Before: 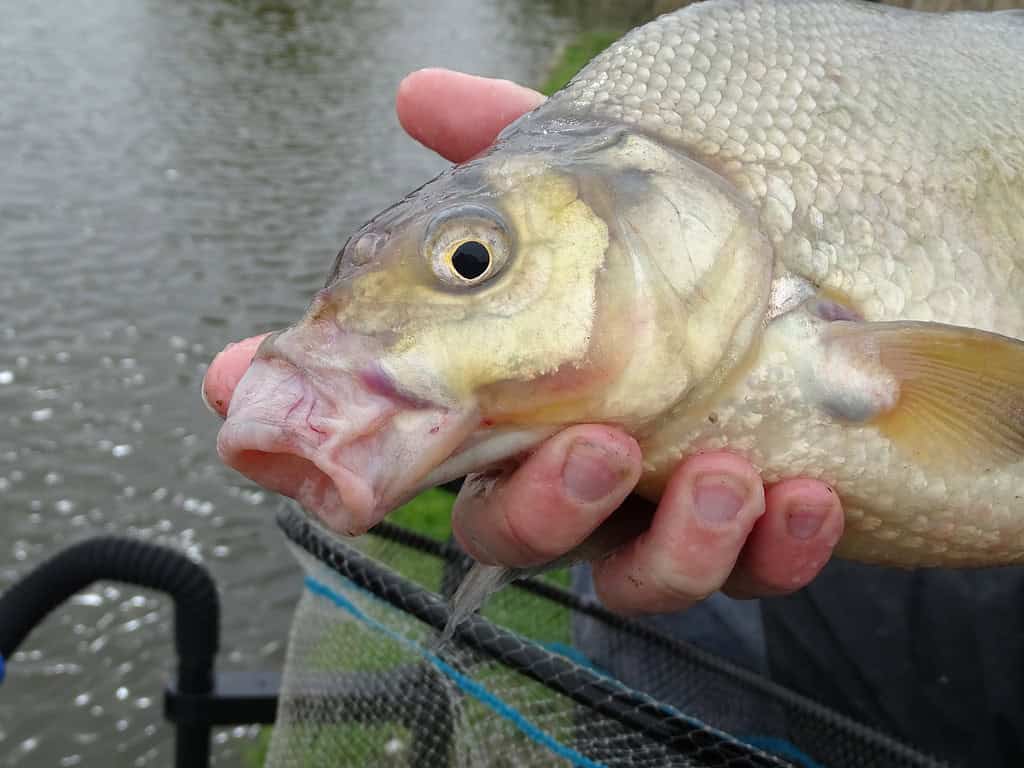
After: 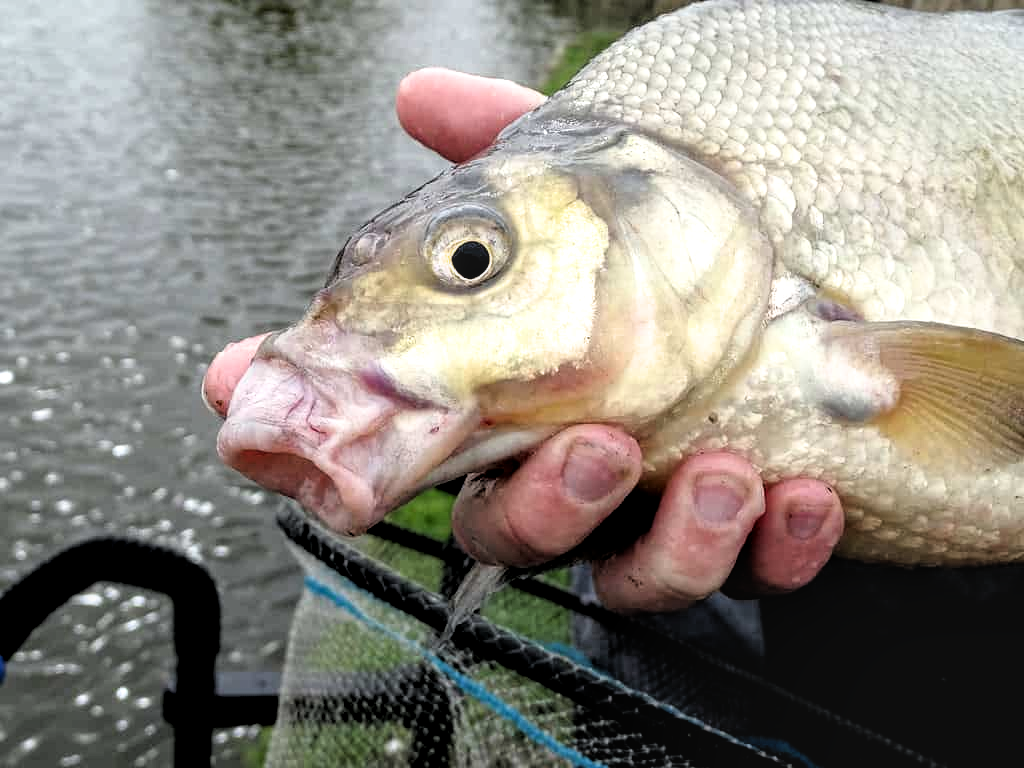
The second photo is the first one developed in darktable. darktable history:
local contrast: on, module defaults
filmic rgb: black relative exposure -3.57 EV, white relative exposure 2.29 EV, hardness 3.41
exposure: exposure 0.161 EV
